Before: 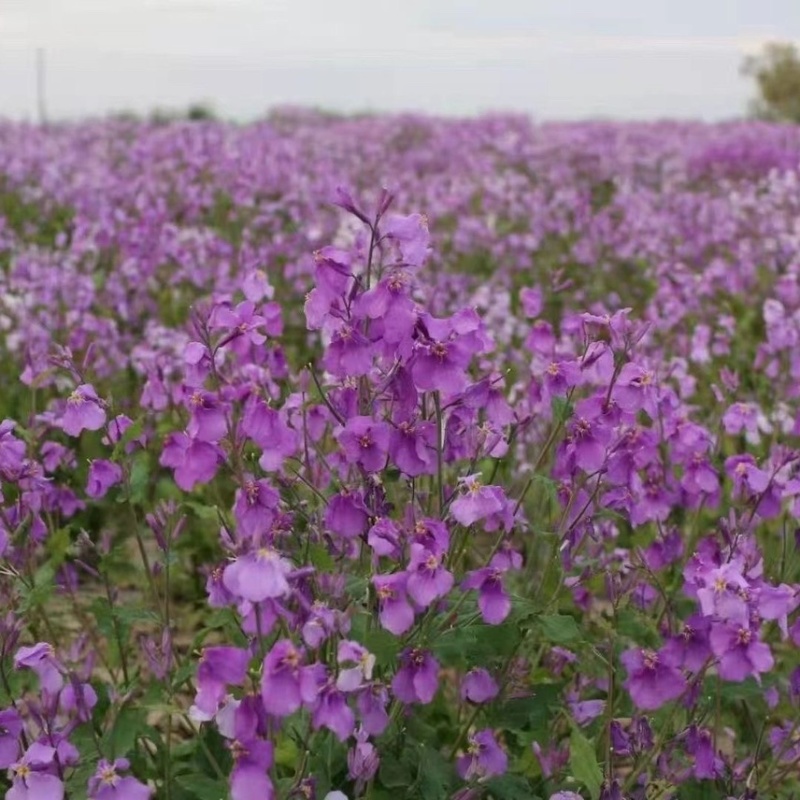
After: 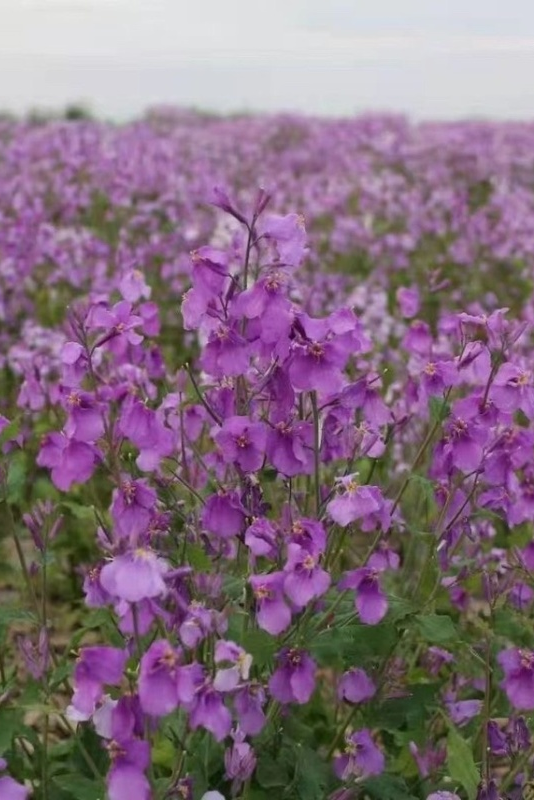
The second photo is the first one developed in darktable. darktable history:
crop: left 15.429%, right 17.752%
